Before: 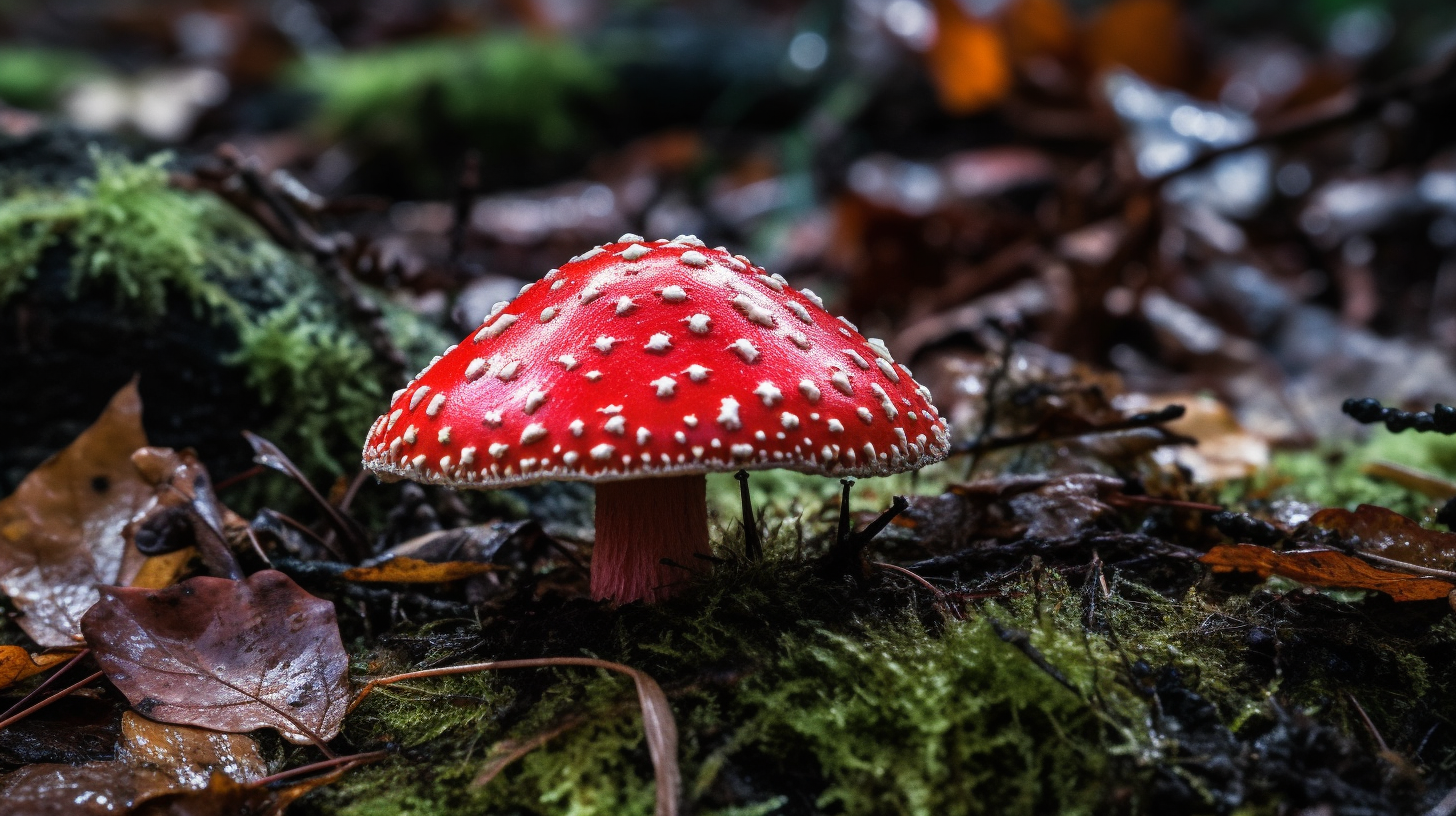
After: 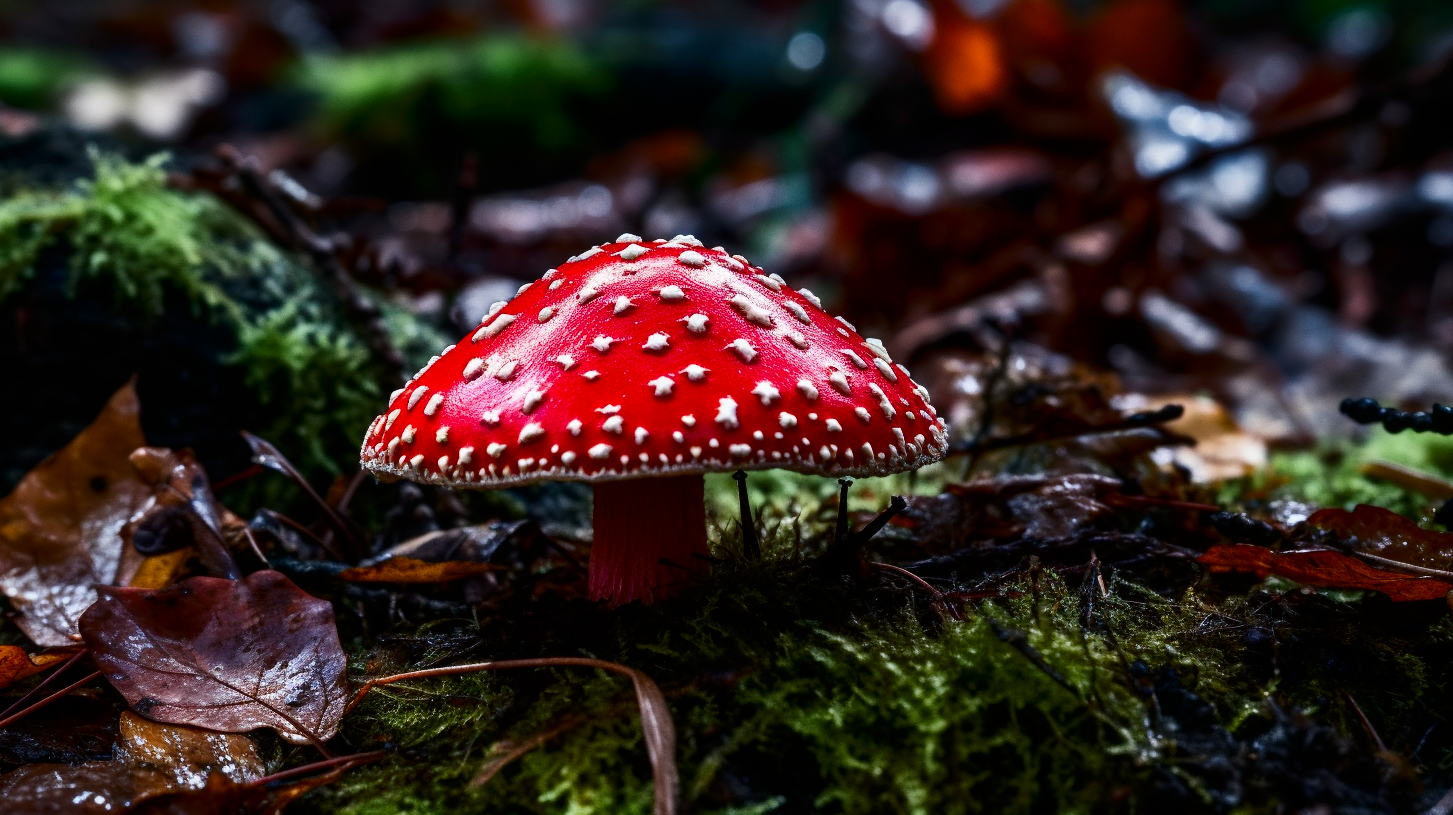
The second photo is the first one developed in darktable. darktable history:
crop and rotate: left 0.186%, bottom 0.011%
contrast brightness saturation: contrast 0.189, brightness -0.109, saturation 0.206
